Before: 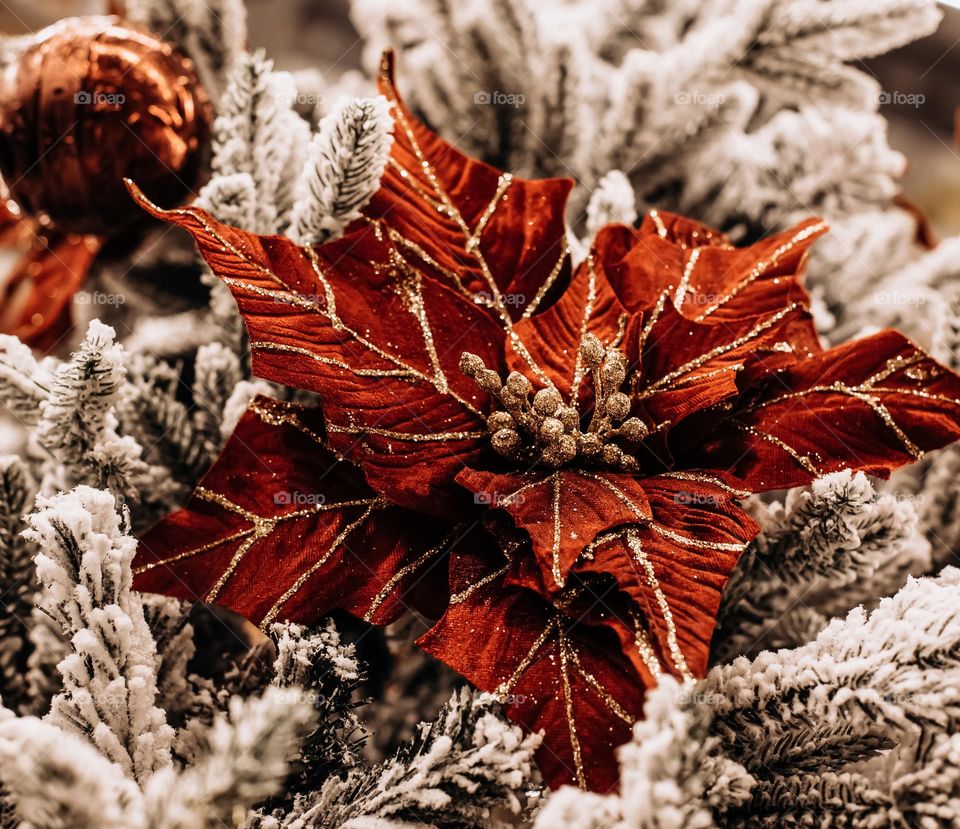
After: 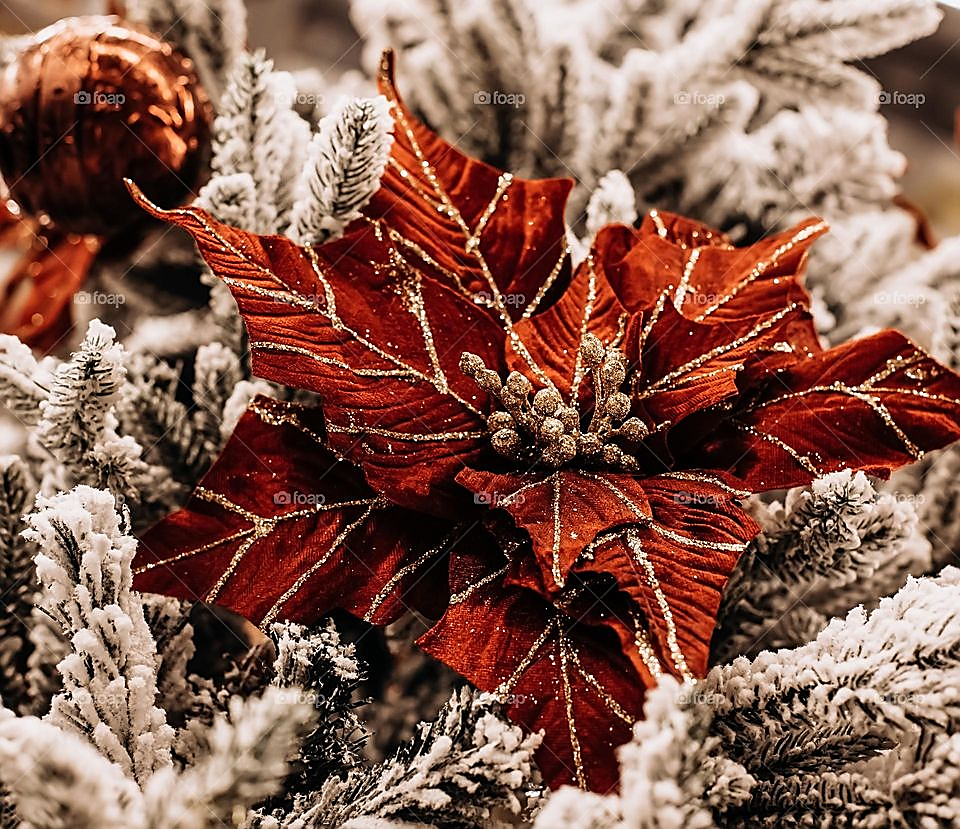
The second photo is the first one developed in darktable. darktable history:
sharpen: radius 1.351, amount 1.265, threshold 0.834
